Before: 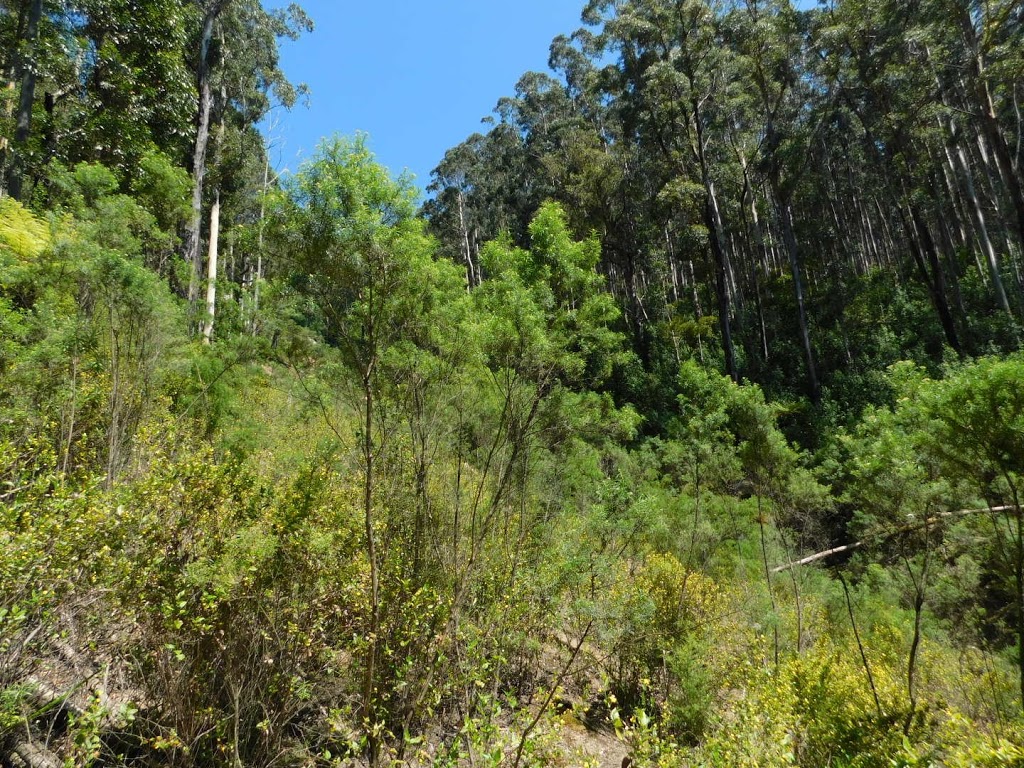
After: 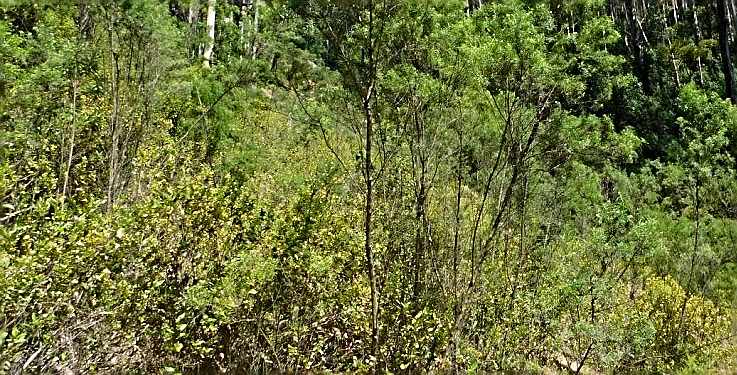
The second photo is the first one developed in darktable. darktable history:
contrast equalizer: y [[0.5, 0.5, 0.501, 0.63, 0.504, 0.5], [0.5 ×6], [0.5 ×6], [0 ×6], [0 ×6]]
sharpen: radius 1.354, amount 1.242, threshold 0.648
crop: top 36.132%, right 28.002%, bottom 15.023%
